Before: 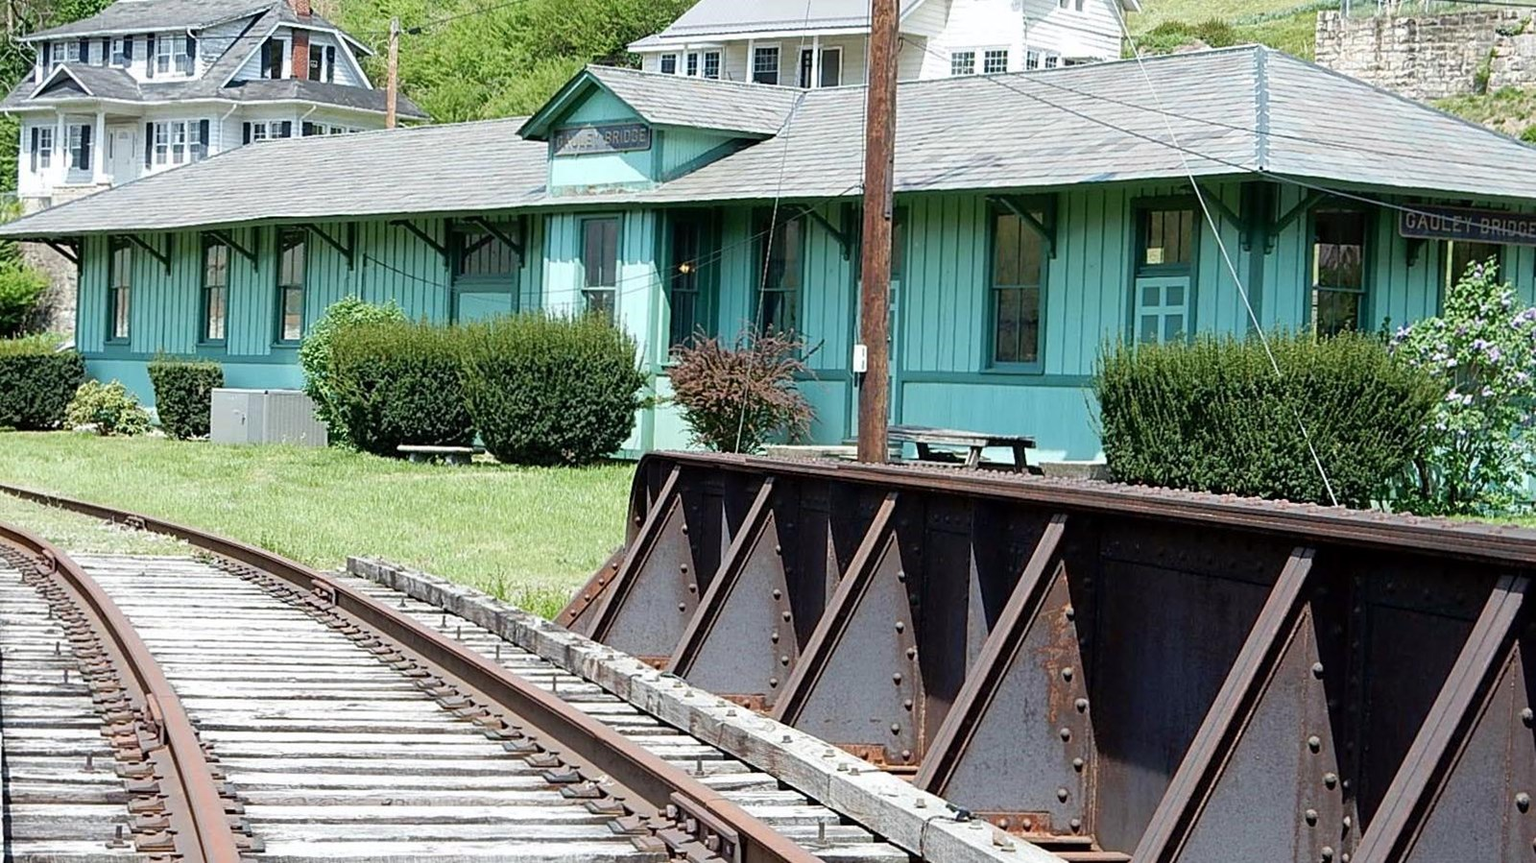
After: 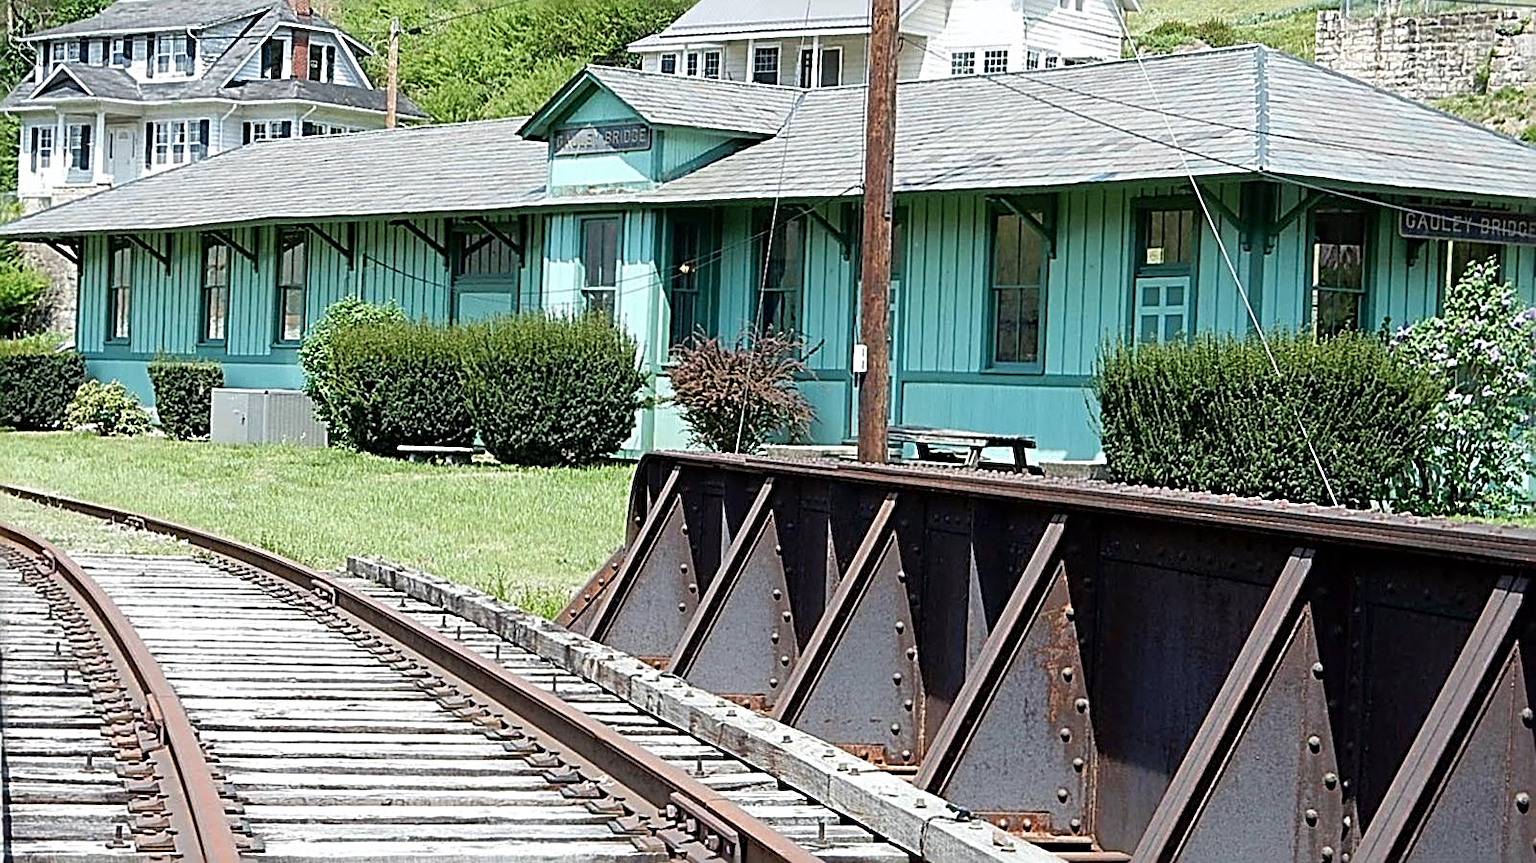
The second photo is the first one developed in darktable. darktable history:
sharpen: radius 2.999, amount 0.76
